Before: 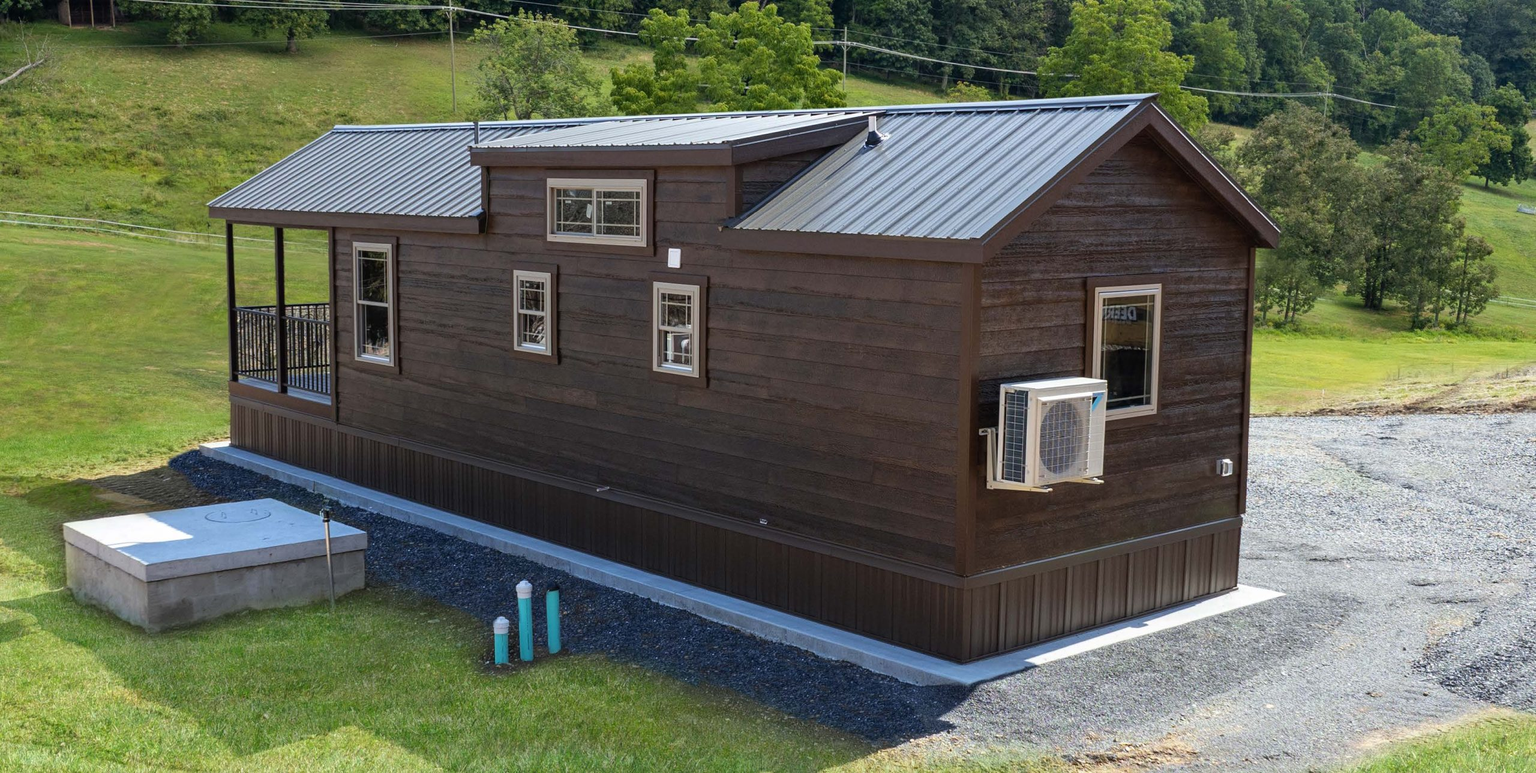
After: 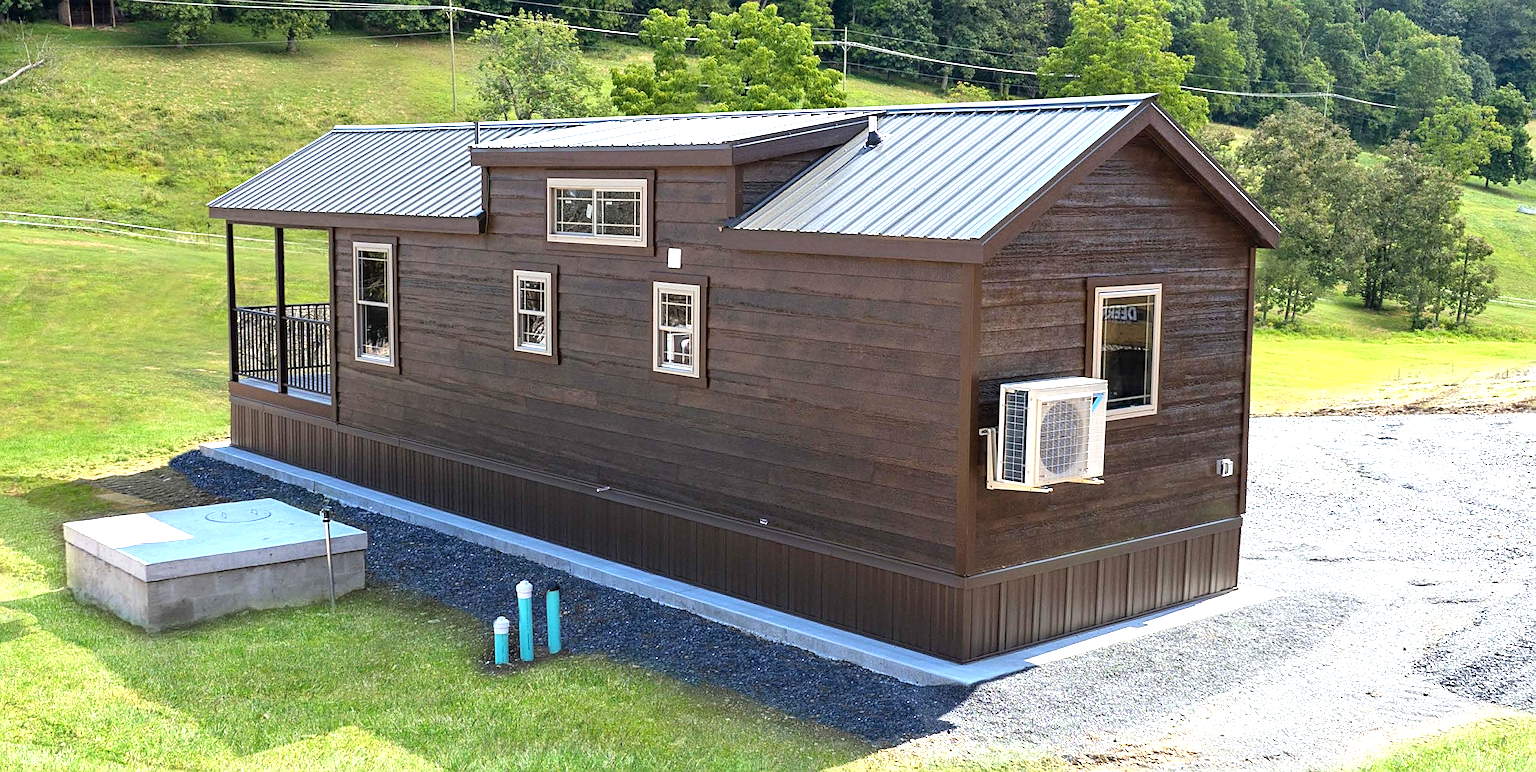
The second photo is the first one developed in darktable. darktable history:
sharpen: on, module defaults
exposure: black level correction 0.001, exposure 1.129 EV, compensate exposure bias true, compensate highlight preservation false
